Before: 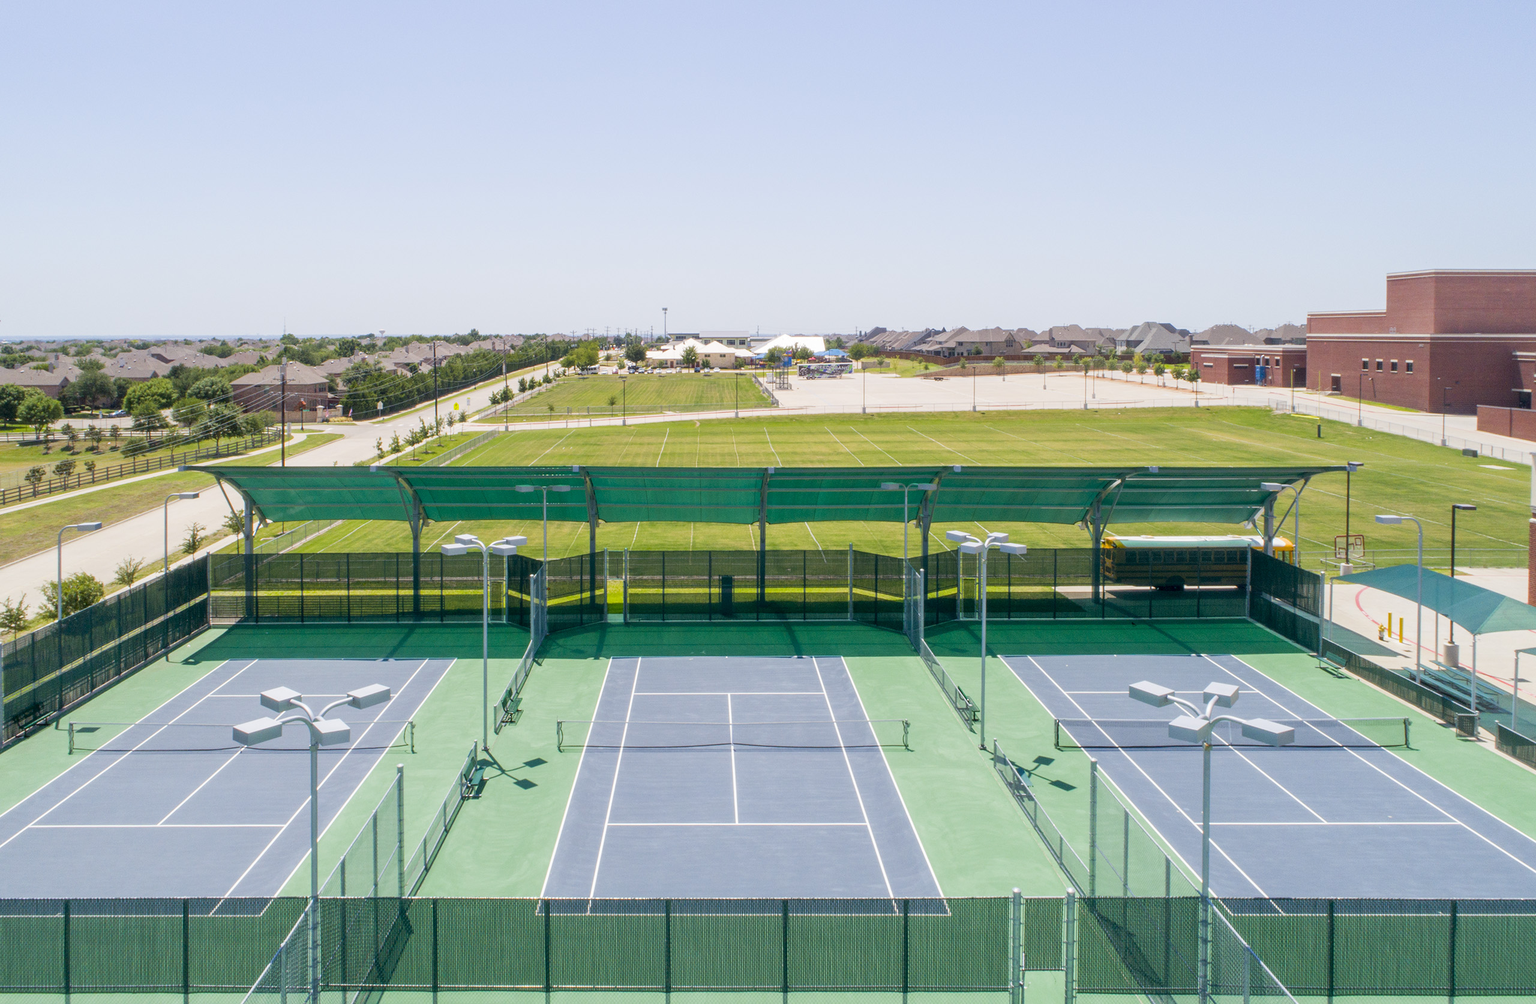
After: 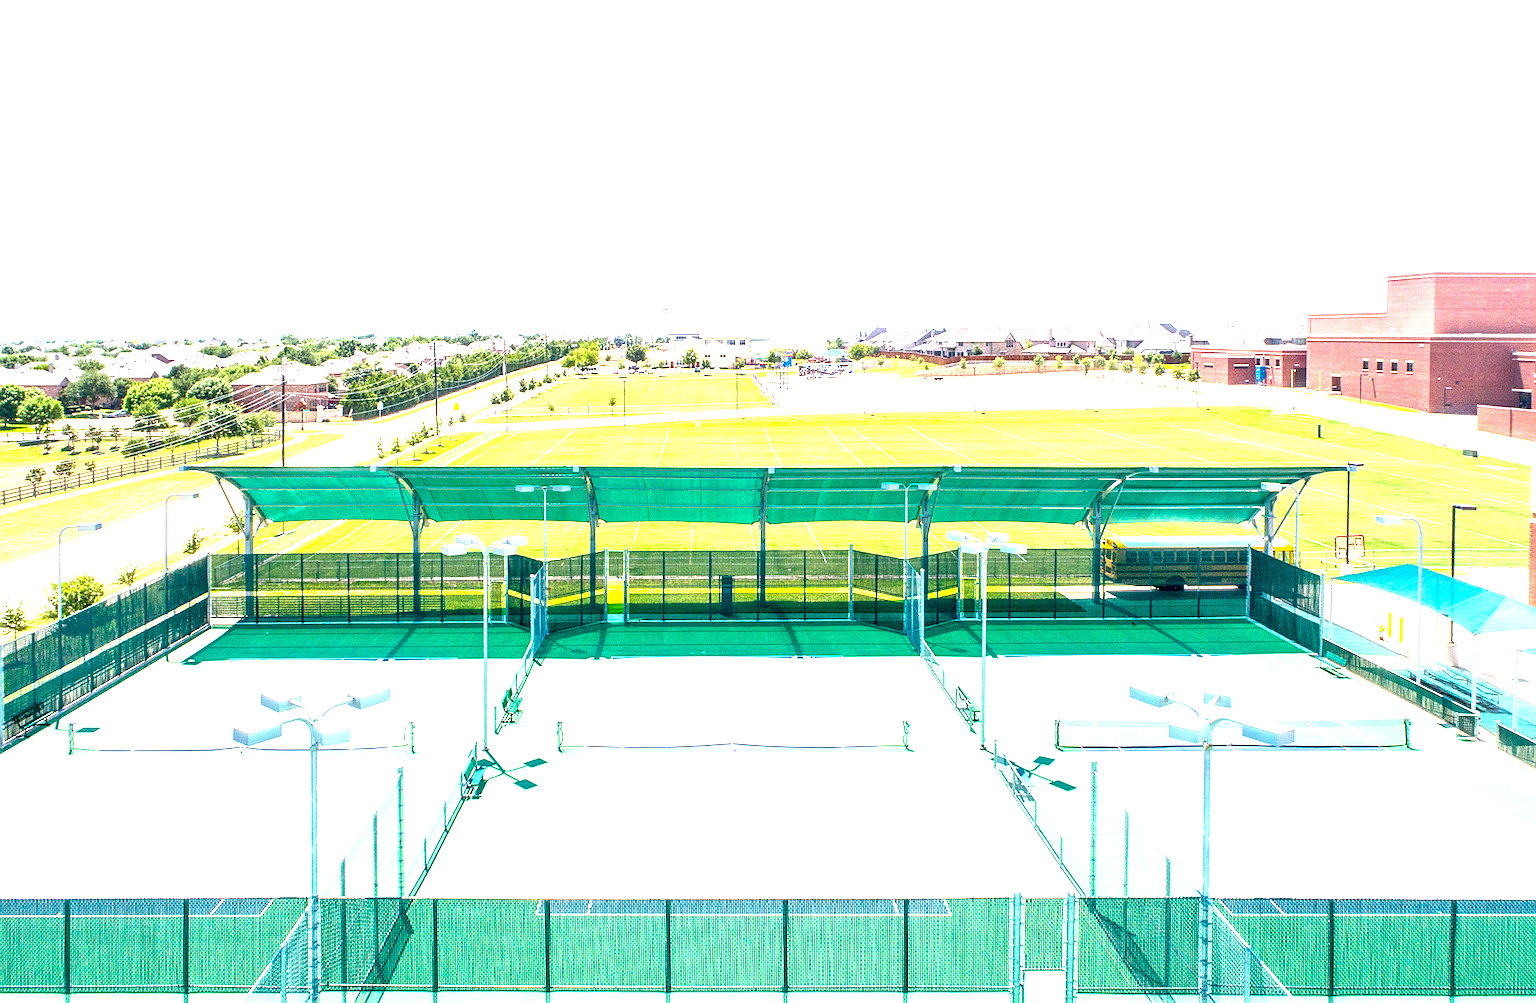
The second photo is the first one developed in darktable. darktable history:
local contrast: on, module defaults
sharpen: on, module defaults
shadows and highlights: shadows 20.55, highlights -20.99, soften with gaussian
exposure: black level correction 0.001, exposure 2 EV, compensate highlight preservation false
